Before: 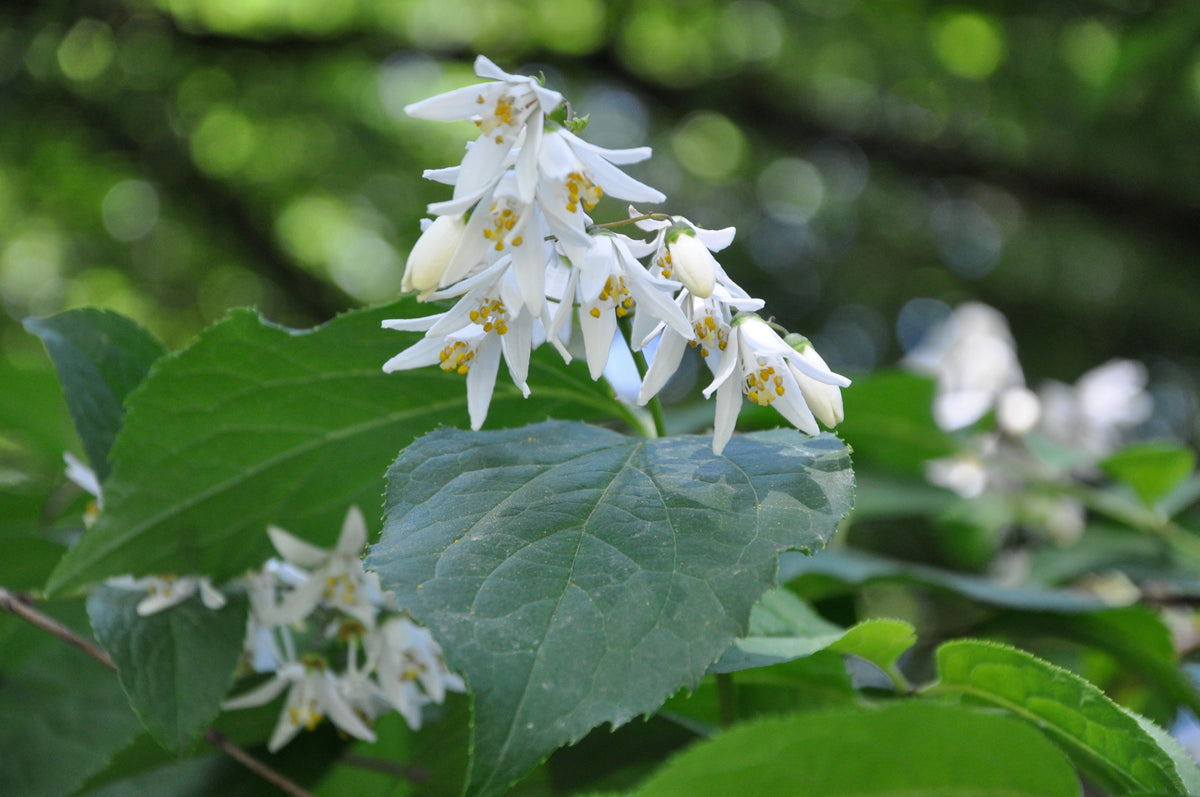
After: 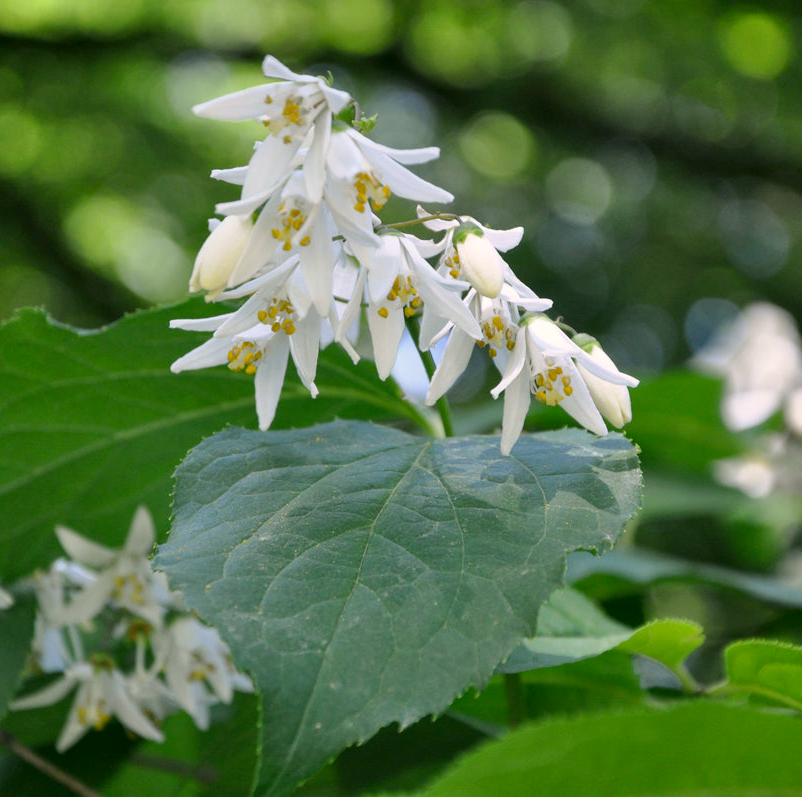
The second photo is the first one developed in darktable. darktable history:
color correction: highlights a* 4.02, highlights b* 4.98, shadows a* -7.55, shadows b* 4.98
crop and rotate: left 17.732%, right 15.423%
